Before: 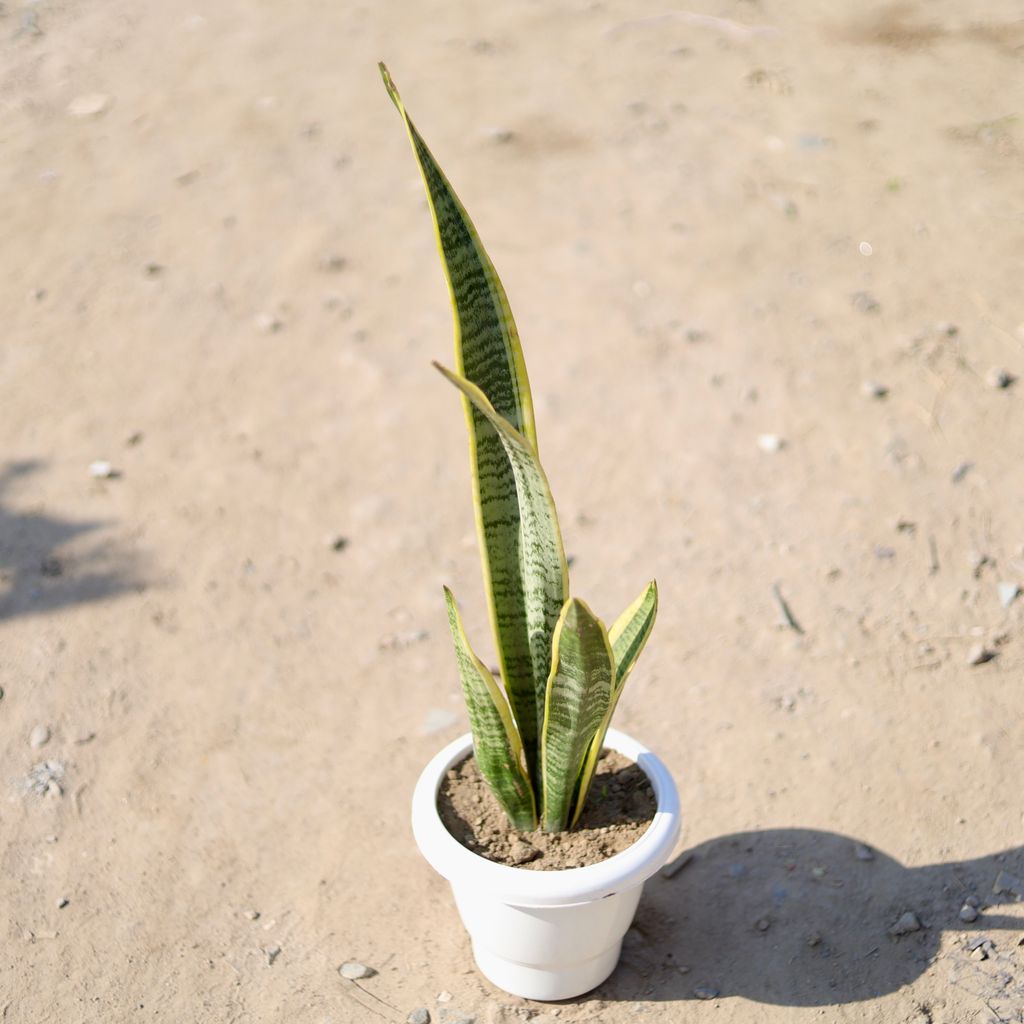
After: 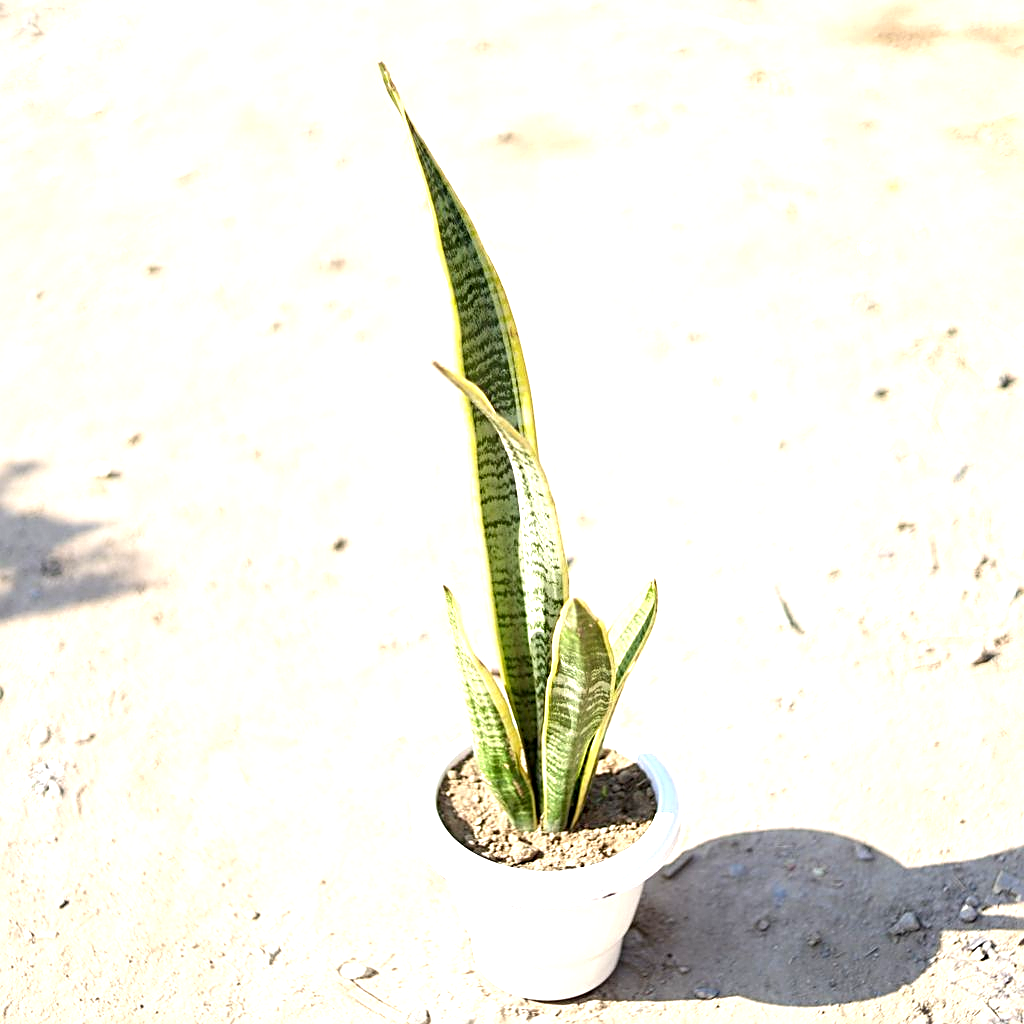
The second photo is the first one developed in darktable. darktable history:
sharpen: radius 2.531, amount 0.625
exposure: black level correction 0, exposure 1.096 EV, compensate highlight preservation false
local contrast: highlights 103%, shadows 99%, detail 119%, midtone range 0.2
